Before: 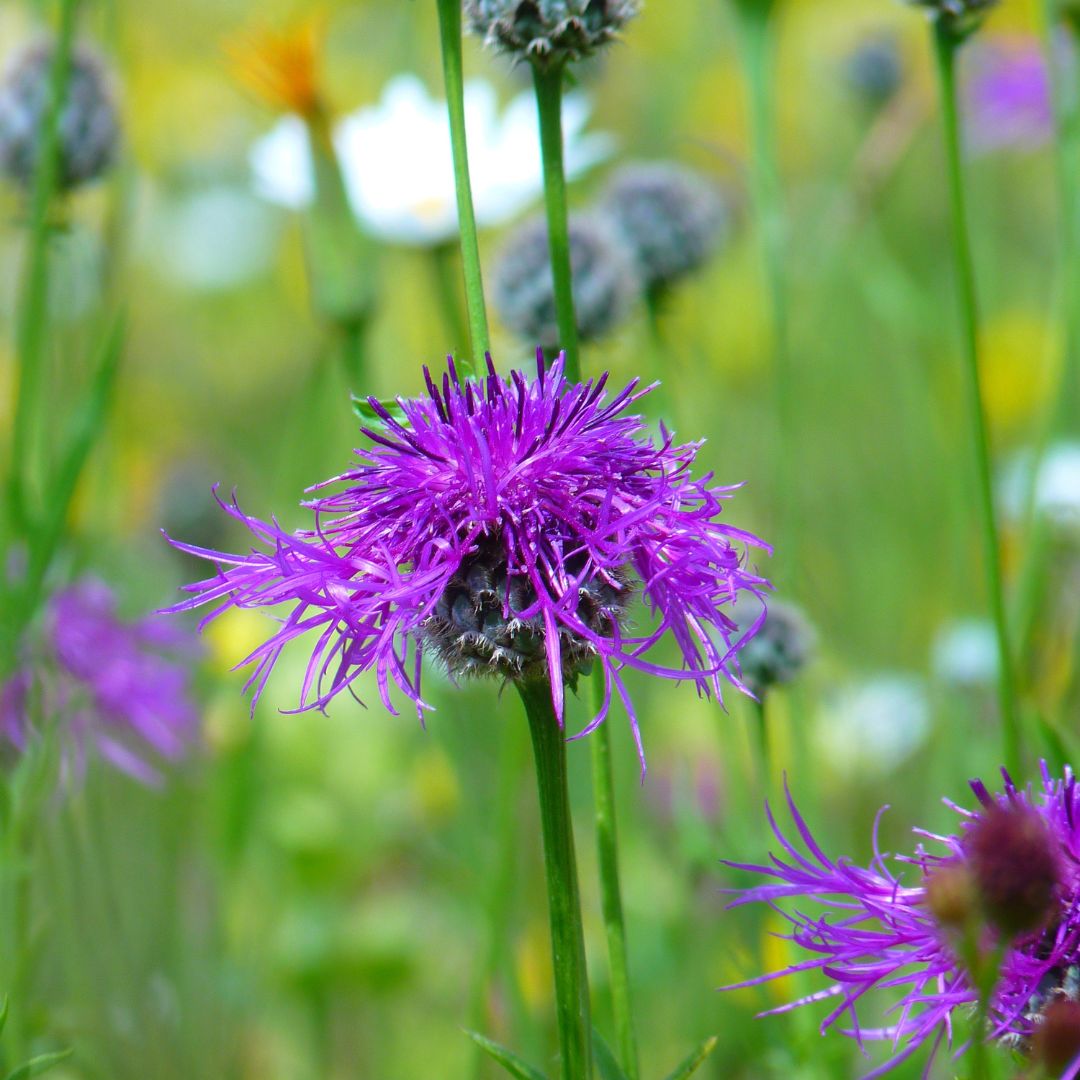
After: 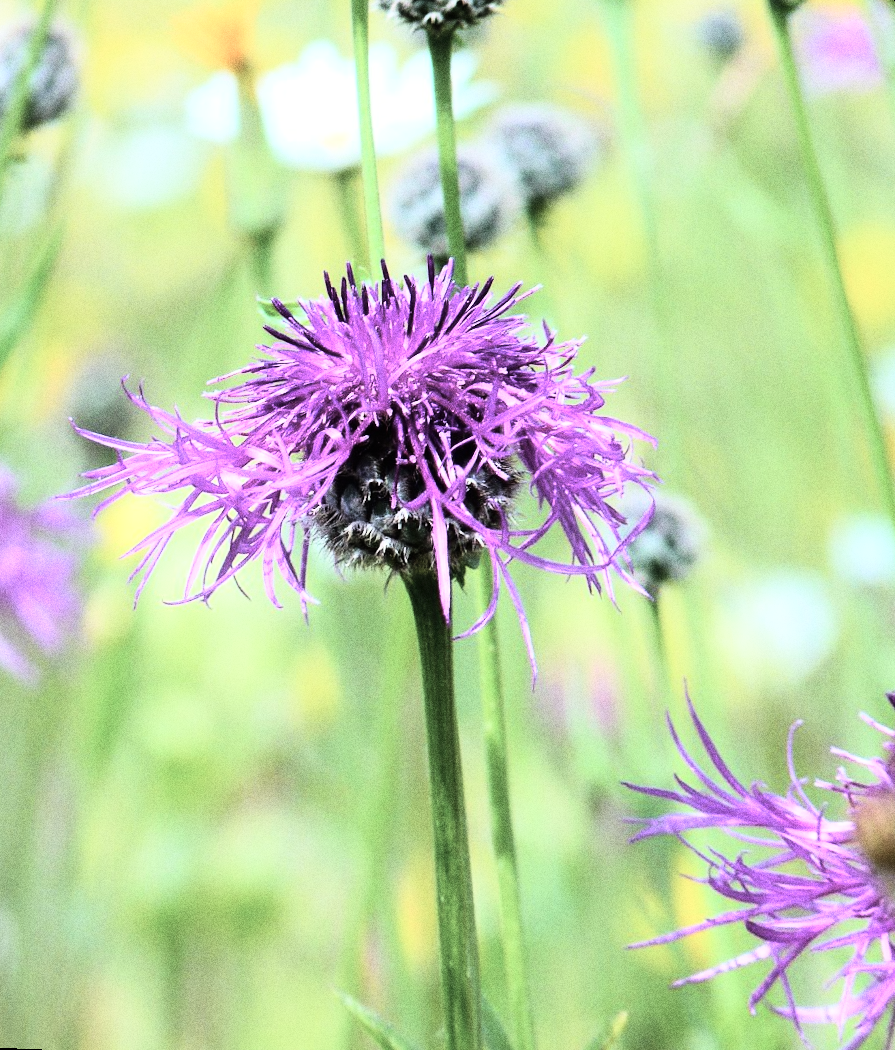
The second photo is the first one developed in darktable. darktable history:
rgb curve: curves: ch0 [(0, 0) (0.21, 0.15) (0.24, 0.21) (0.5, 0.75) (0.75, 0.96) (0.89, 0.99) (1, 1)]; ch1 [(0, 0.02) (0.21, 0.13) (0.25, 0.2) (0.5, 0.67) (0.75, 0.9) (0.89, 0.97) (1, 1)]; ch2 [(0, 0.02) (0.21, 0.13) (0.25, 0.2) (0.5, 0.67) (0.75, 0.9) (0.89, 0.97) (1, 1)], compensate middle gray true
color correction: saturation 0.57
rotate and perspective: rotation 0.72°, lens shift (vertical) -0.352, lens shift (horizontal) -0.051, crop left 0.152, crop right 0.859, crop top 0.019, crop bottom 0.964
grain: coarseness 0.09 ISO, strength 40%
